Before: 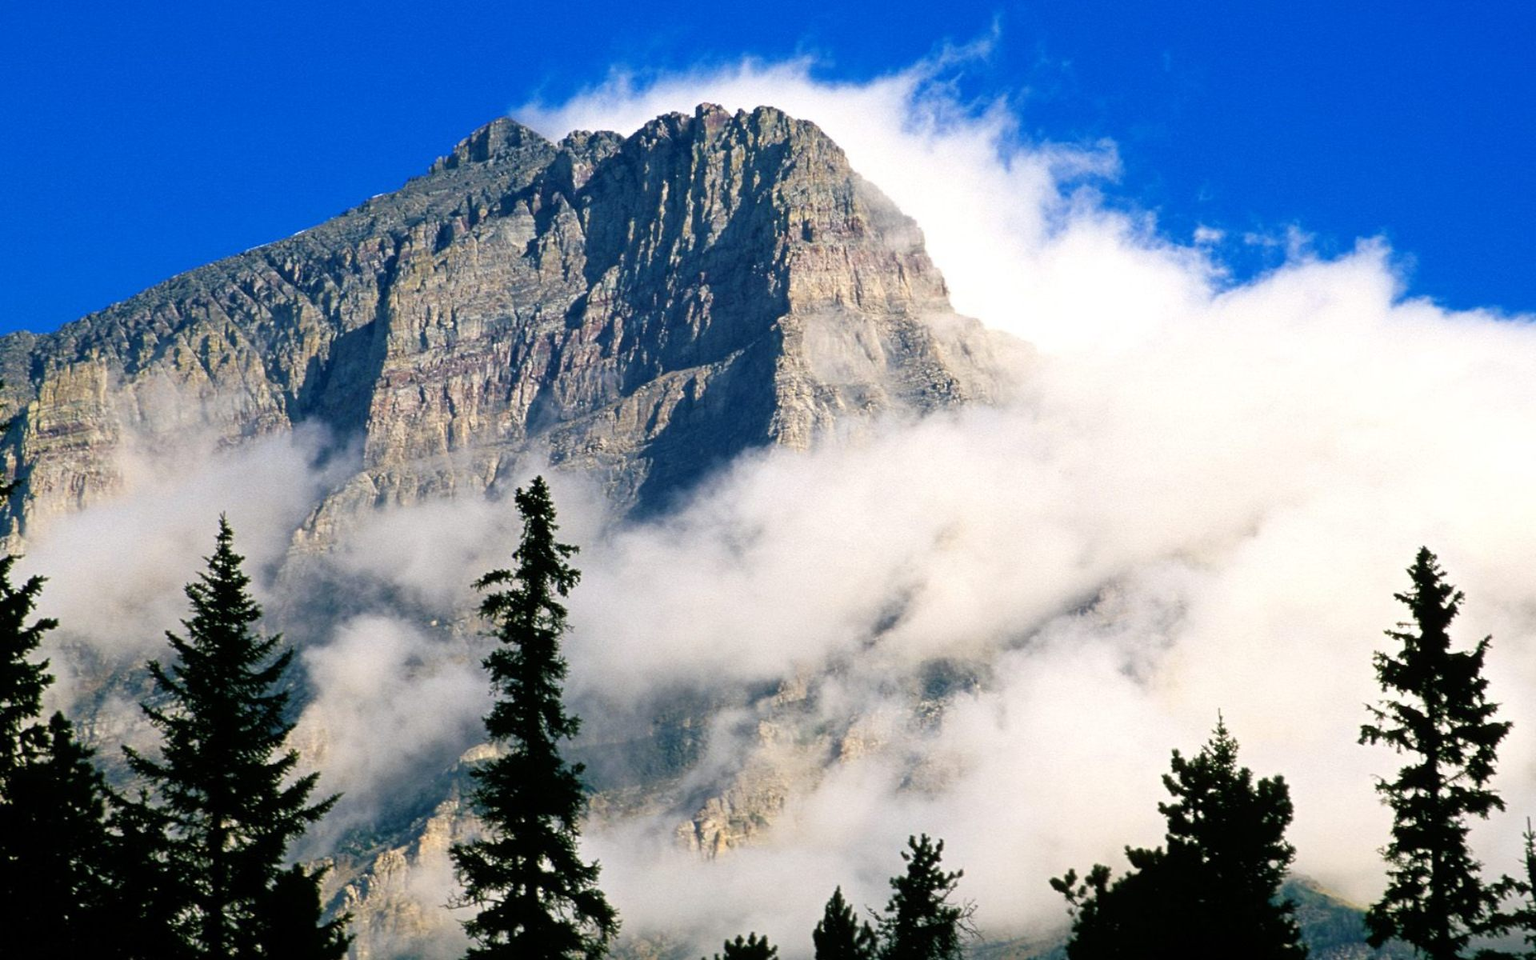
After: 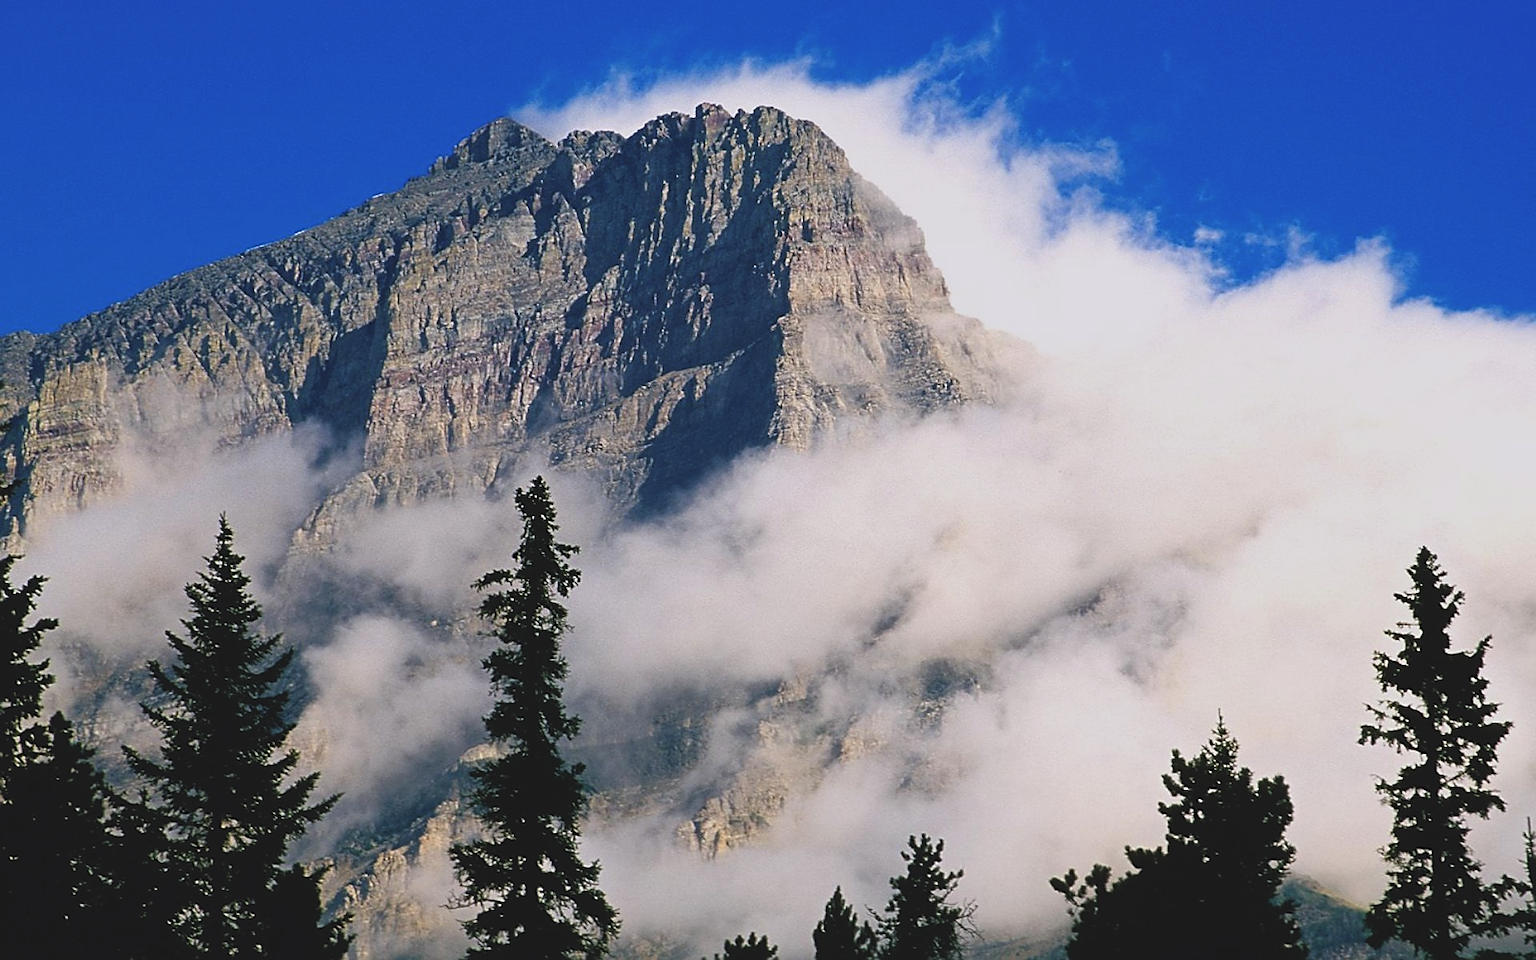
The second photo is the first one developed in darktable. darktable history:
sharpen: radius 1.4, amount 1.25, threshold 0.7
exposure: black level correction -0.015, exposure -0.5 EV, compensate highlight preservation false
color calibration: illuminant custom, x 0.348, y 0.366, temperature 4940.58 K
